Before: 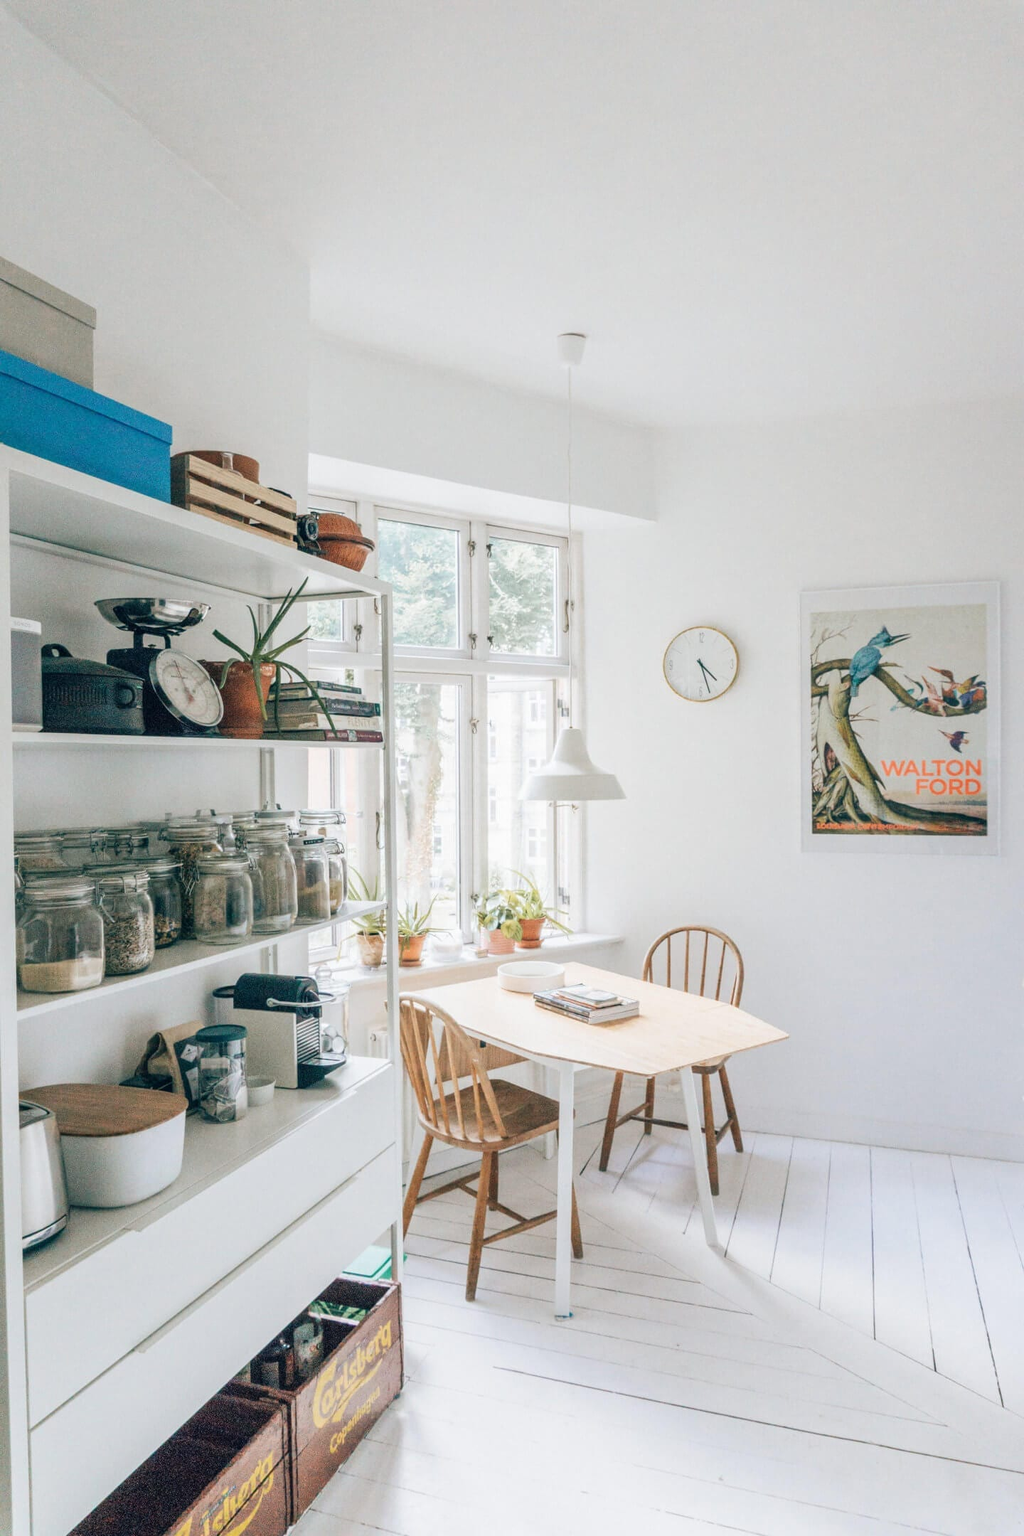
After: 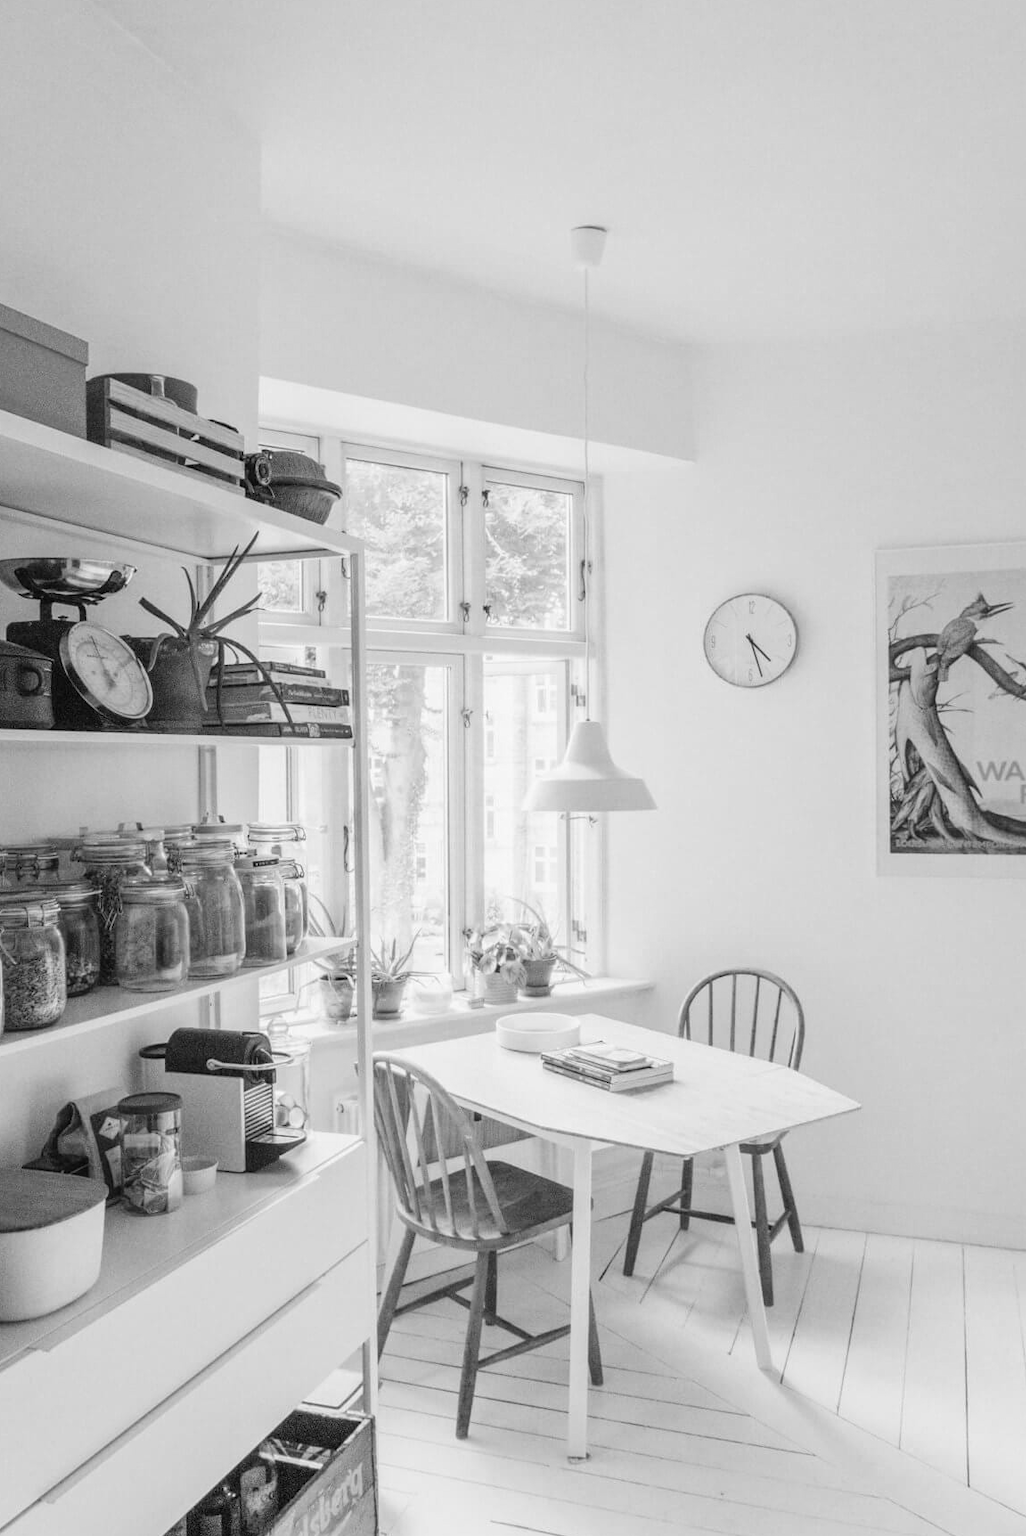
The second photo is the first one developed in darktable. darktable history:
crop and rotate: left 9.985%, top 9.997%, right 9.952%, bottom 10.151%
color calibration: output gray [0.267, 0.423, 0.267, 0], x 0.372, y 0.387, temperature 4284.38 K
contrast brightness saturation: saturation 0.122
